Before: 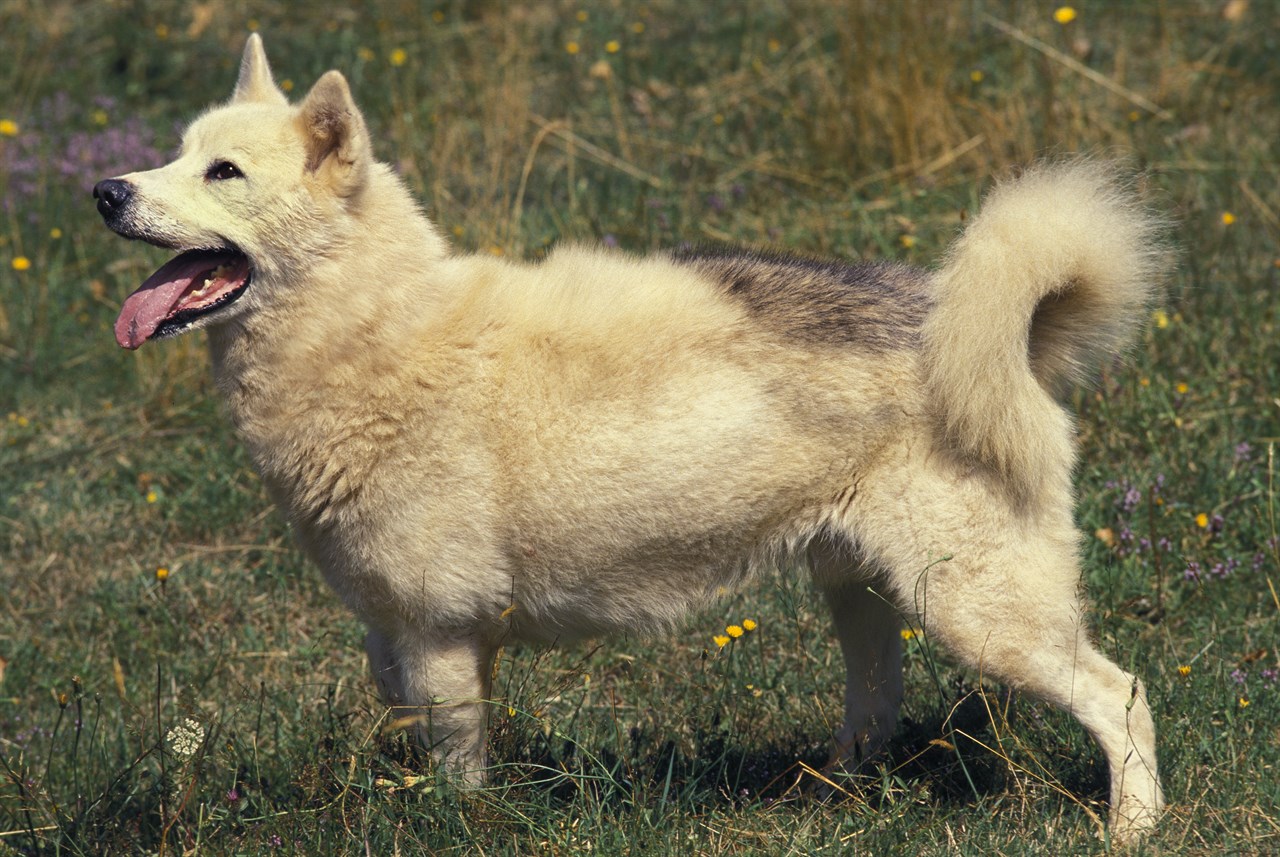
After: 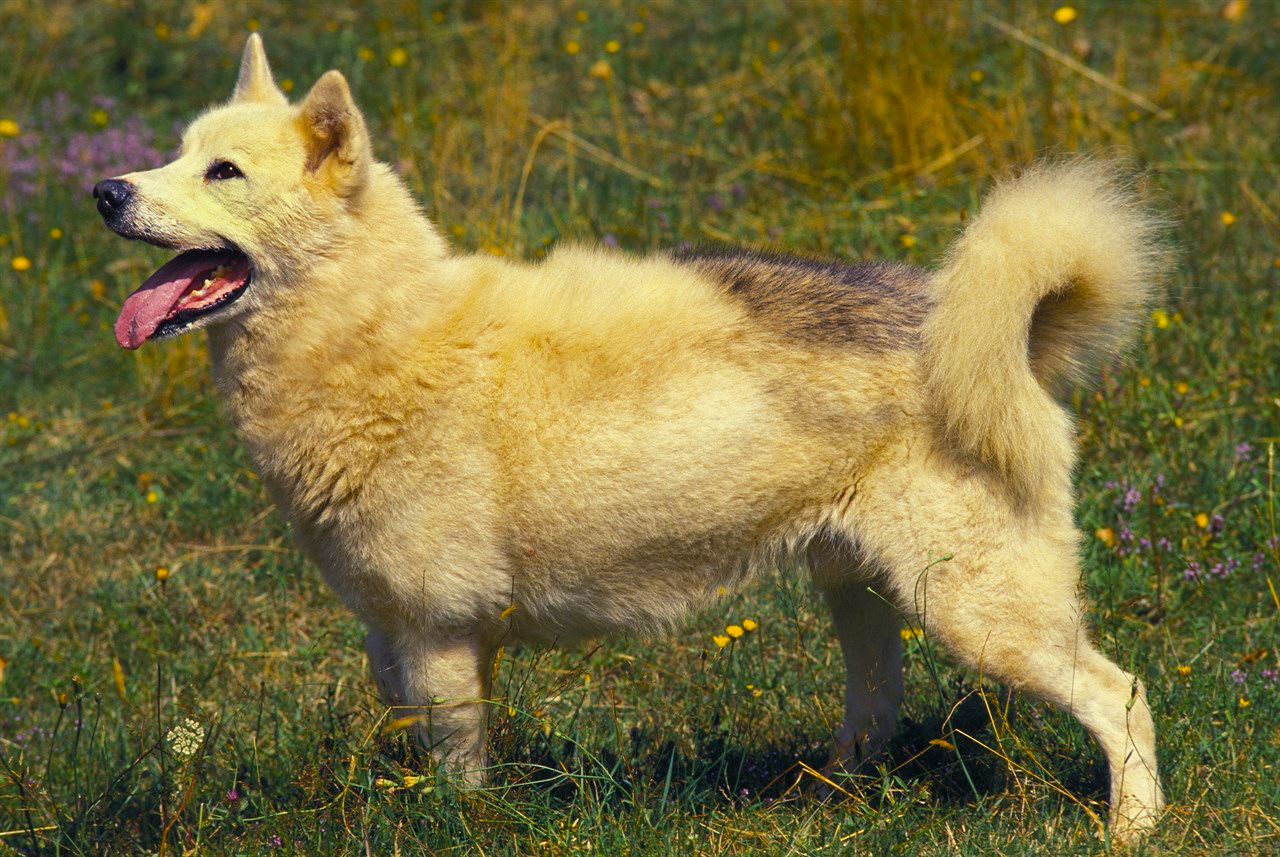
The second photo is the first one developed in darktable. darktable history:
color balance rgb: perceptual saturation grading › global saturation 28.789%, perceptual saturation grading › mid-tones 12.634%, perceptual saturation grading › shadows 9.925%, global vibrance 34.394%
